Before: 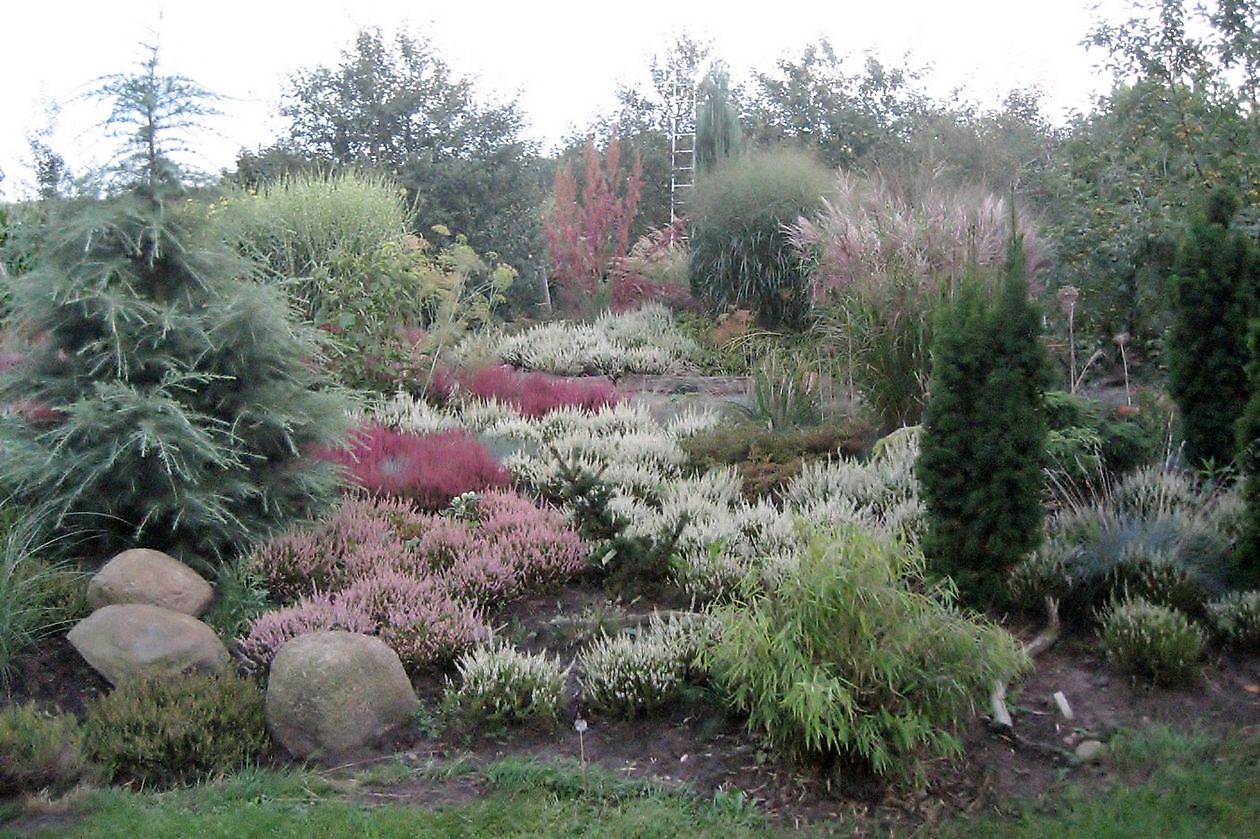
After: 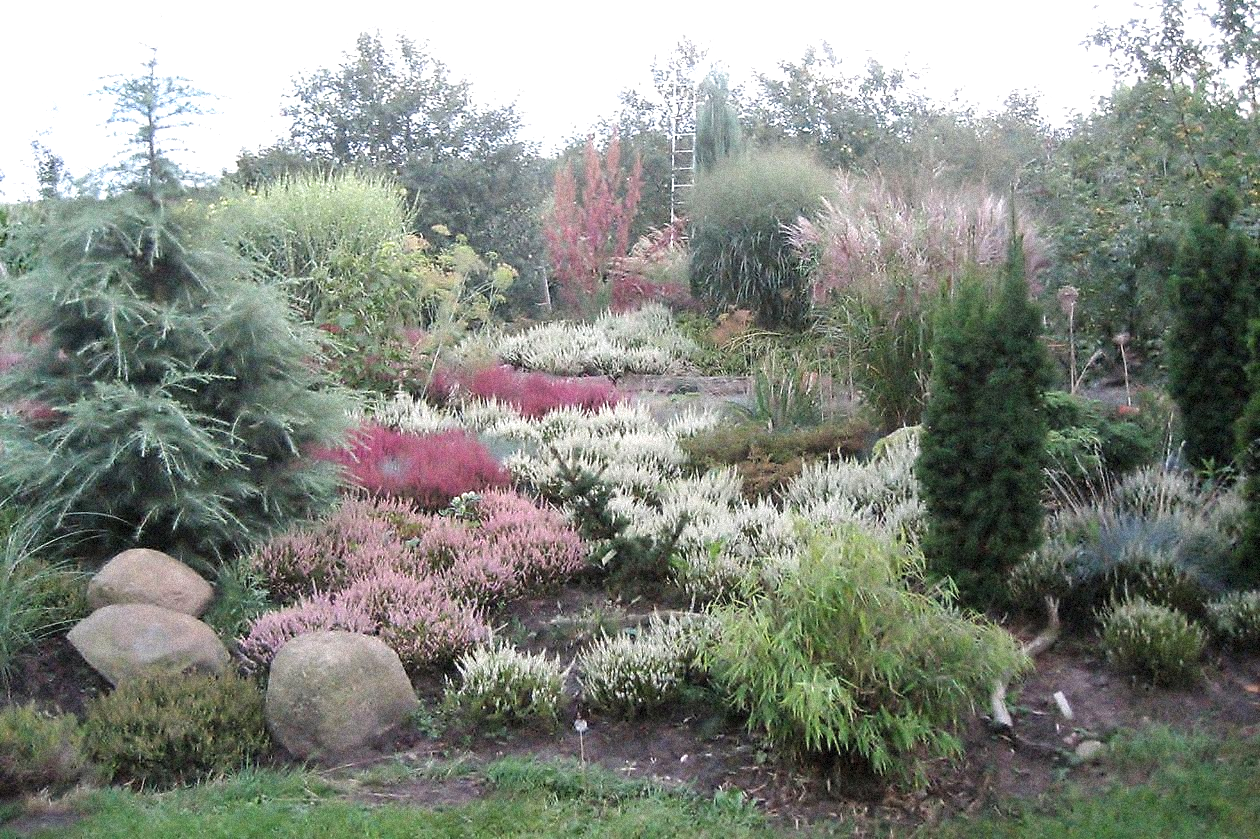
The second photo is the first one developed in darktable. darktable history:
grain: strength 35%, mid-tones bias 0%
exposure: black level correction -0.002, exposure 0.54 EV, compensate highlight preservation false
